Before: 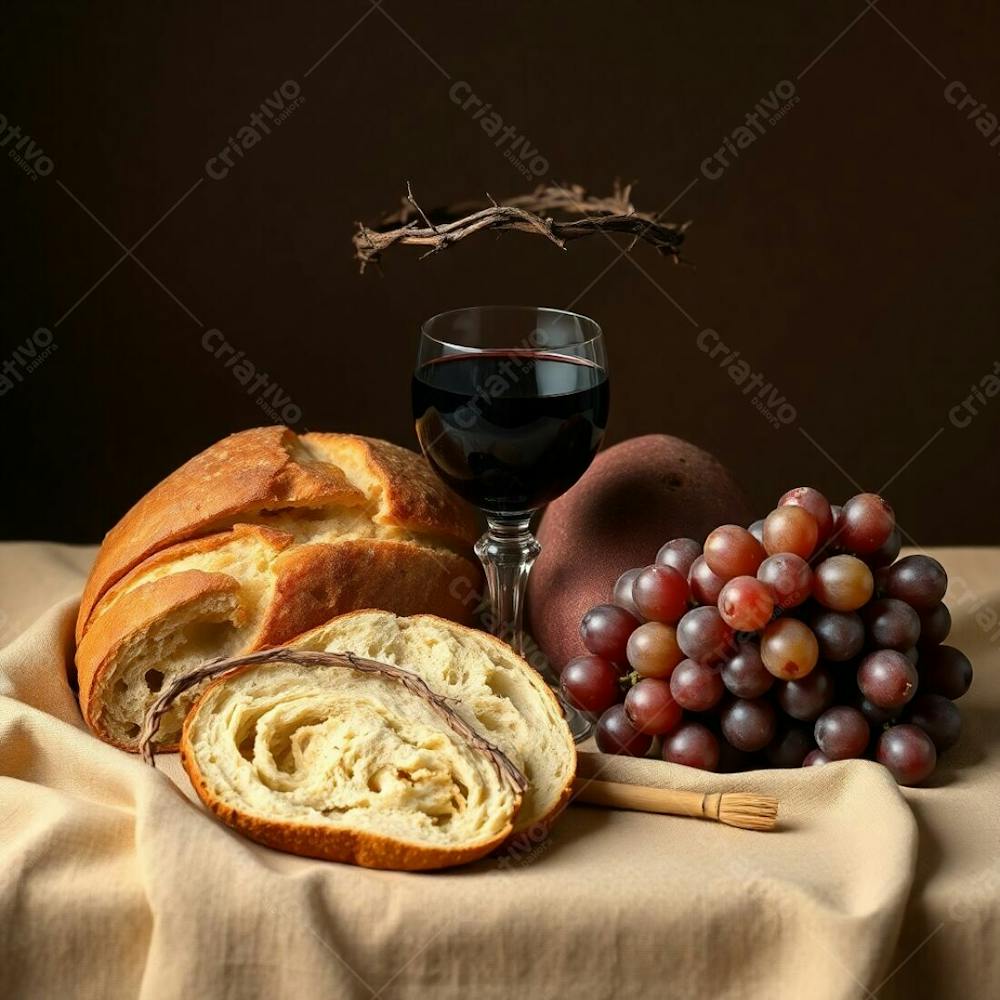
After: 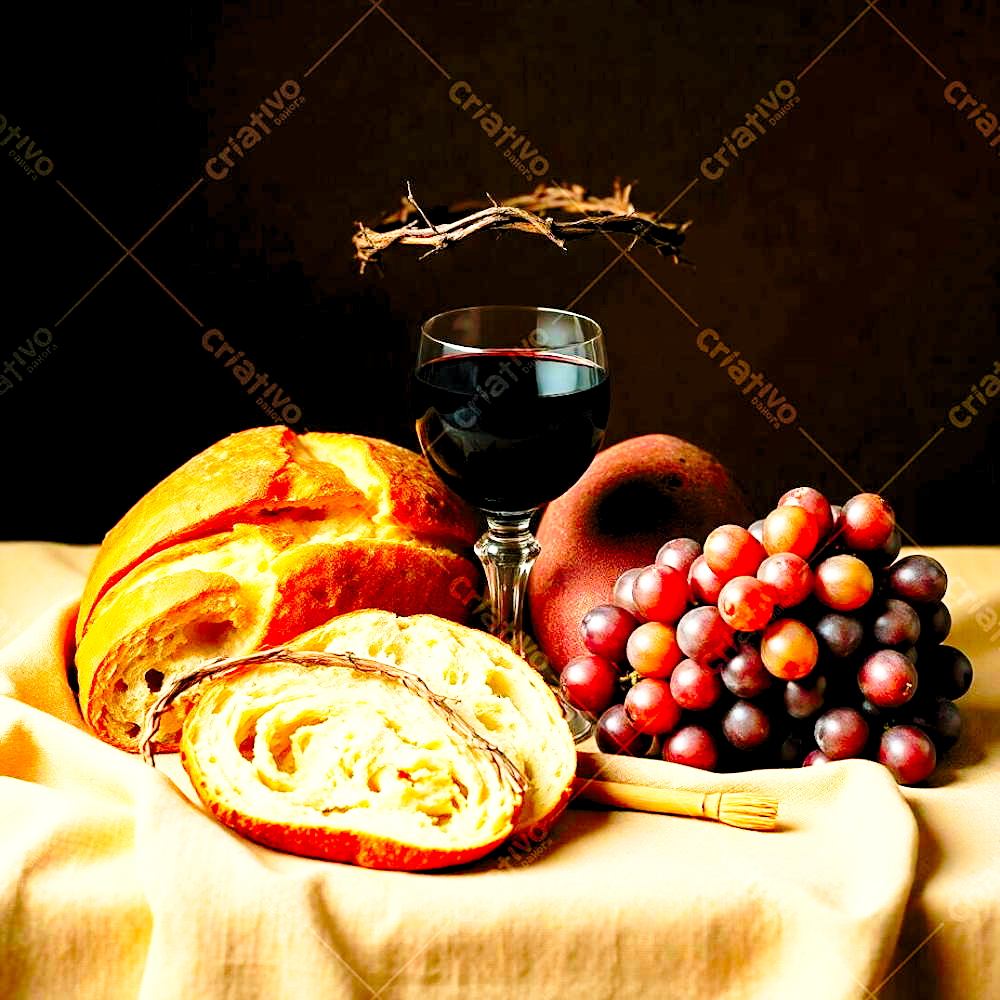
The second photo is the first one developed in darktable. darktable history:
base curve: curves: ch0 [(0, 0) (0.028, 0.03) (0.121, 0.232) (0.46, 0.748) (0.859, 0.968) (1, 1)], preserve colors none
rgb levels: levels [[0.01, 0.419, 0.839], [0, 0.5, 1], [0, 0.5, 1]]
sharpen: amount 0.2
color correction: saturation 1.8
exposure: exposure 0.6 EV, compensate highlight preservation false
